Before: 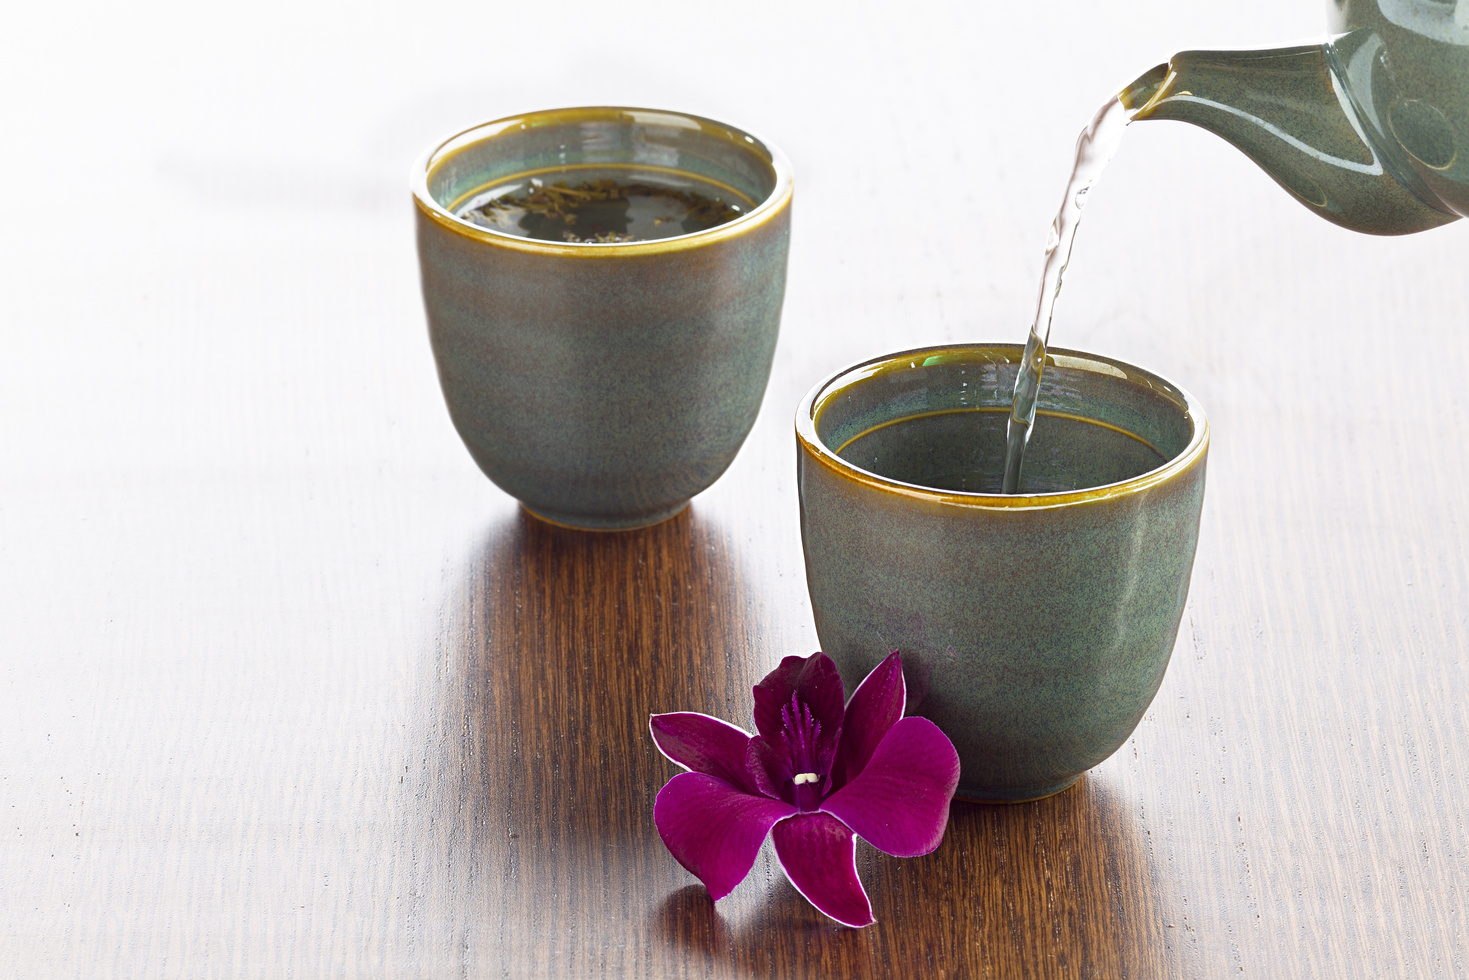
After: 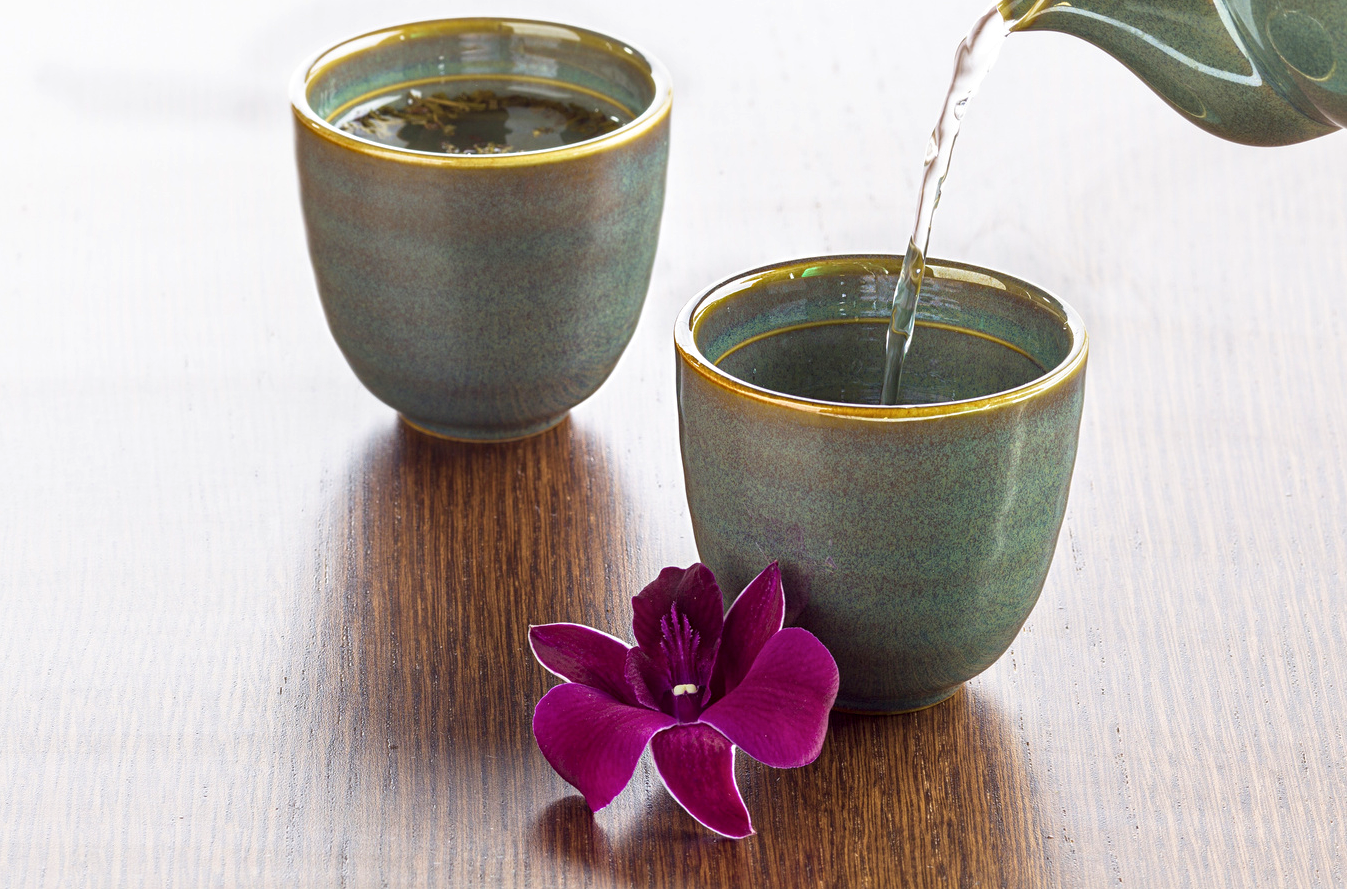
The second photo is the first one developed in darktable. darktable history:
local contrast: on, module defaults
velvia: on, module defaults
crop and rotate: left 8.262%, top 9.226%
